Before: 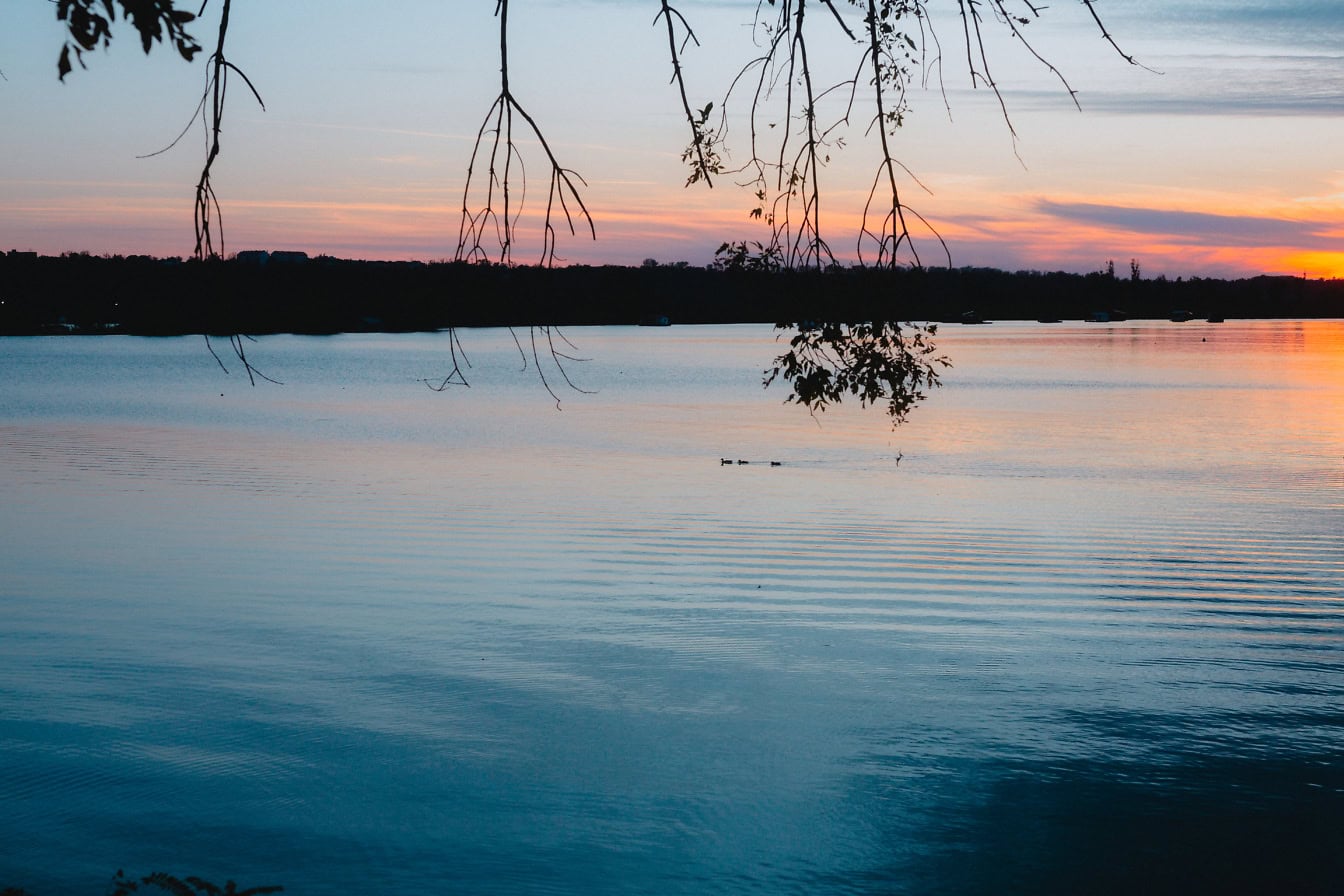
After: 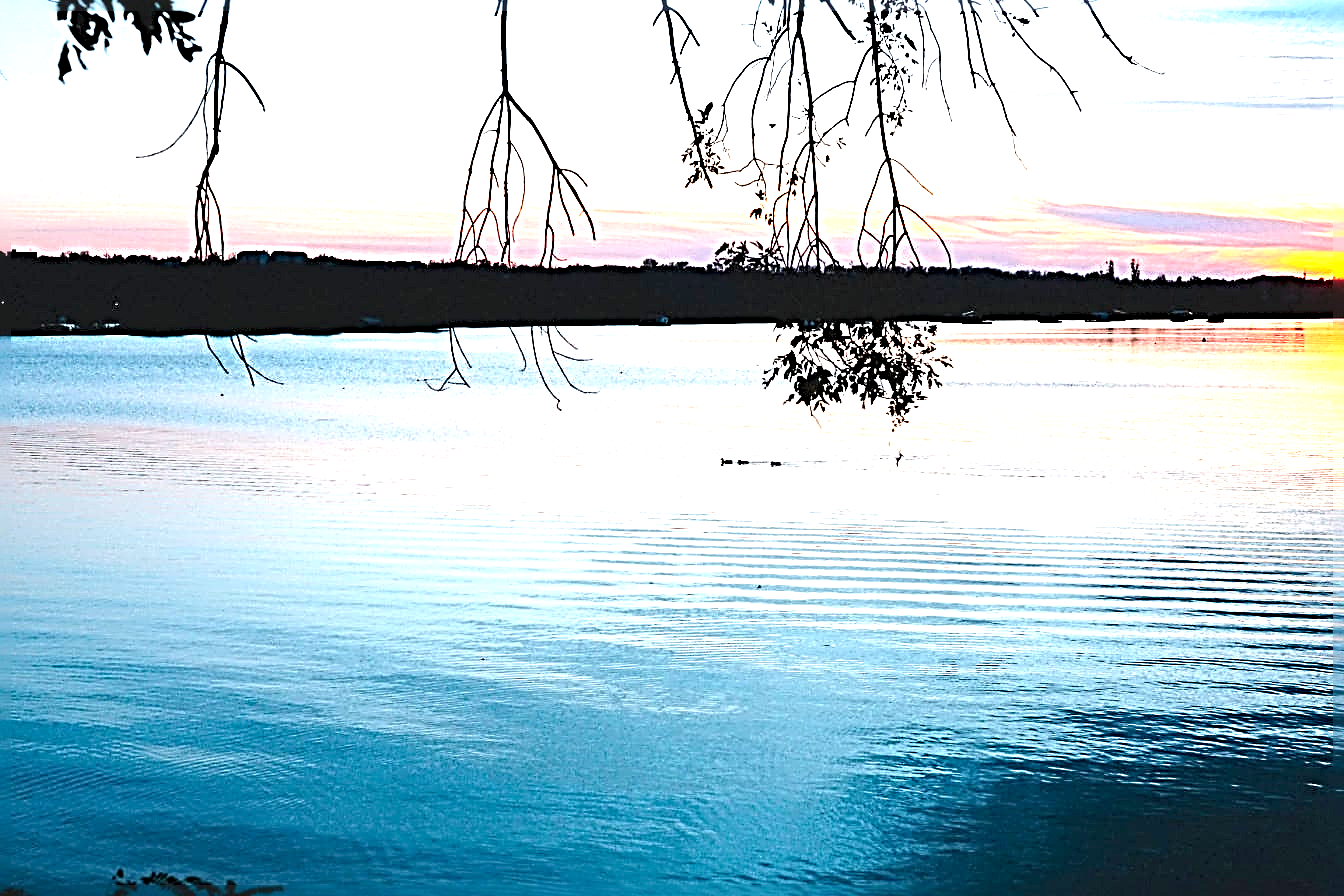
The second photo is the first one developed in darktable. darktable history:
sharpen: radius 4.02, amount 1.982
exposure: black level correction 0.001, exposure 1.656 EV, compensate highlight preservation false
